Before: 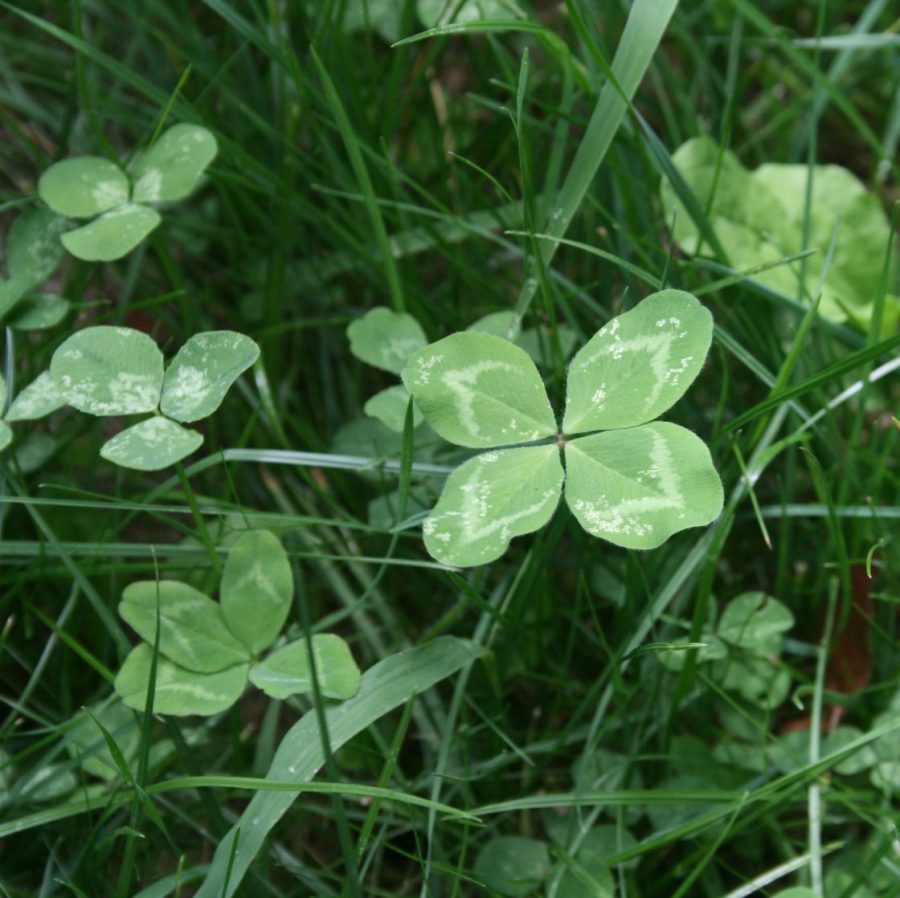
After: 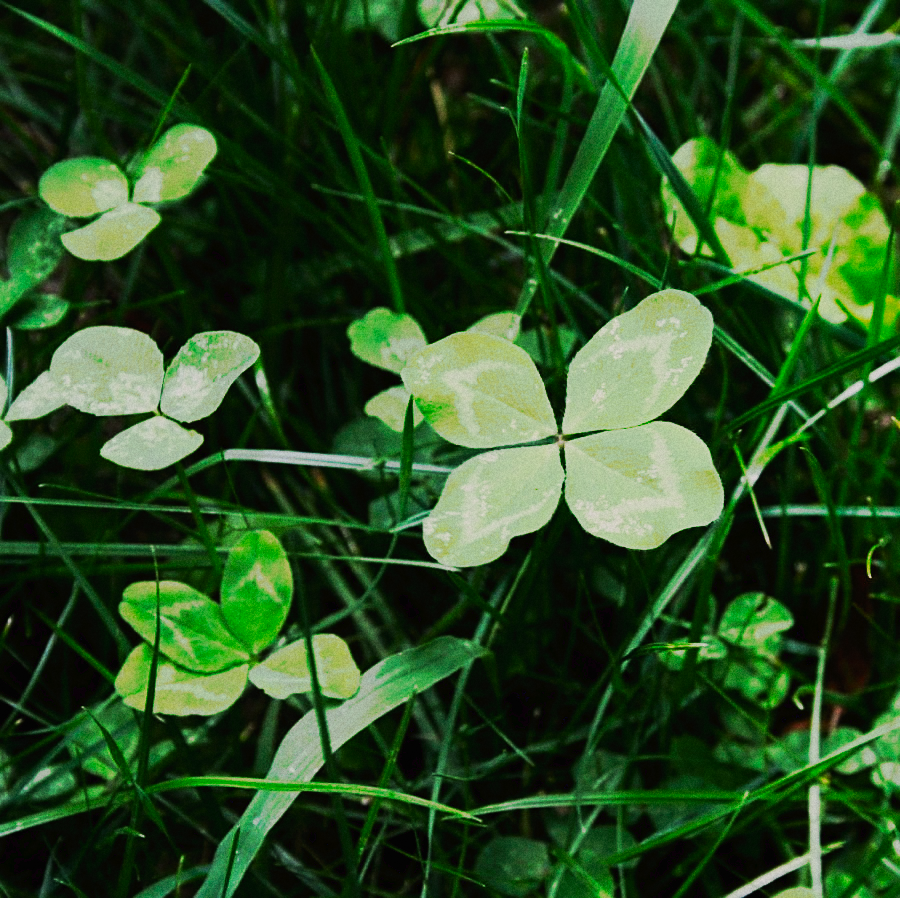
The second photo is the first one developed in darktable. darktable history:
sharpen: on, module defaults
grain: coarseness 22.88 ISO
color correction: highlights a* 3.22, highlights b* 1.93, saturation 1.19
filmic rgb: black relative exposure -7.5 EV, white relative exposure 5 EV, hardness 3.31, contrast 1.3, contrast in shadows safe
exposure: black level correction 0.006, exposure -0.226 EV, compensate highlight preservation false
tone curve: curves: ch0 [(0, 0) (0.003, 0.015) (0.011, 0.019) (0.025, 0.025) (0.044, 0.039) (0.069, 0.053) (0.1, 0.076) (0.136, 0.107) (0.177, 0.143) (0.224, 0.19) (0.277, 0.253) (0.335, 0.32) (0.399, 0.412) (0.468, 0.524) (0.543, 0.668) (0.623, 0.717) (0.709, 0.769) (0.801, 0.82) (0.898, 0.865) (1, 1)], preserve colors none
